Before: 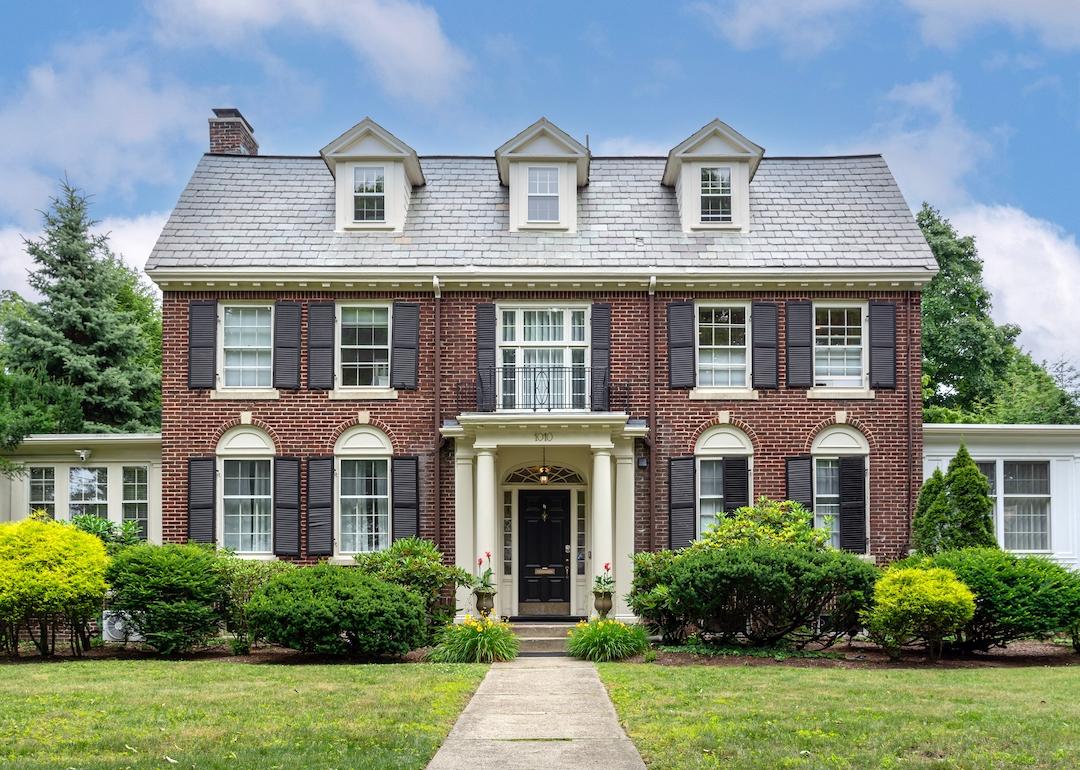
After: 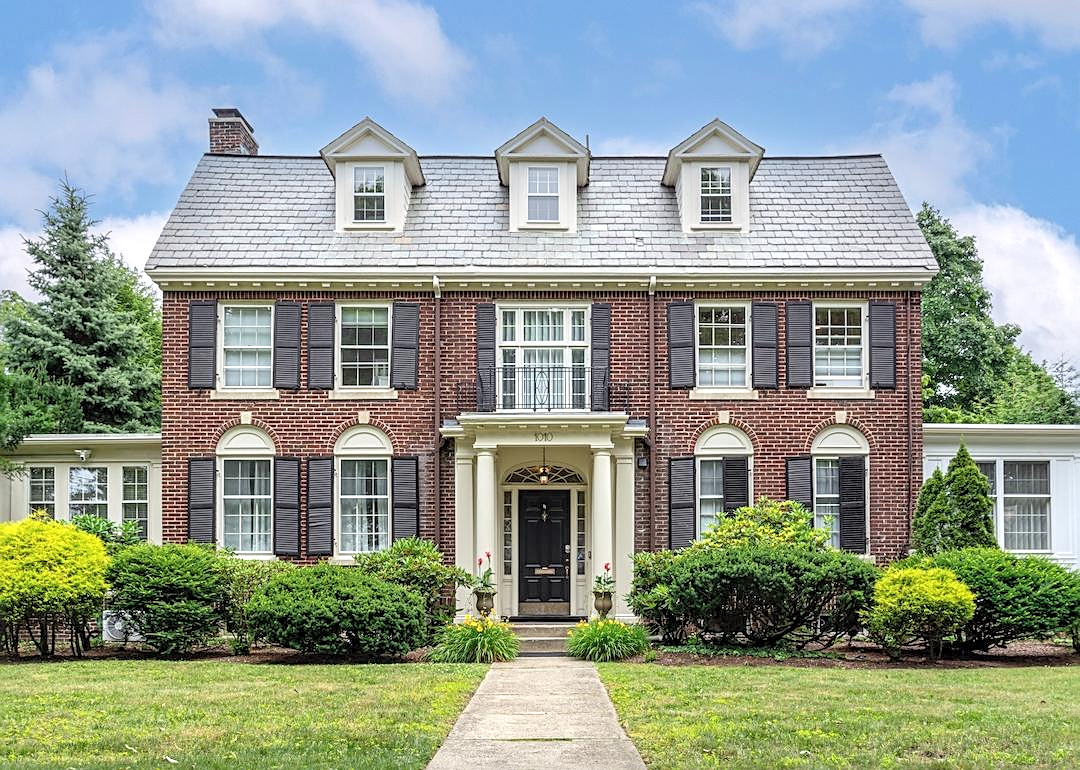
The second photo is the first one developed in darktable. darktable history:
contrast brightness saturation: brightness 0.144
local contrast: detail 130%
sharpen: on, module defaults
